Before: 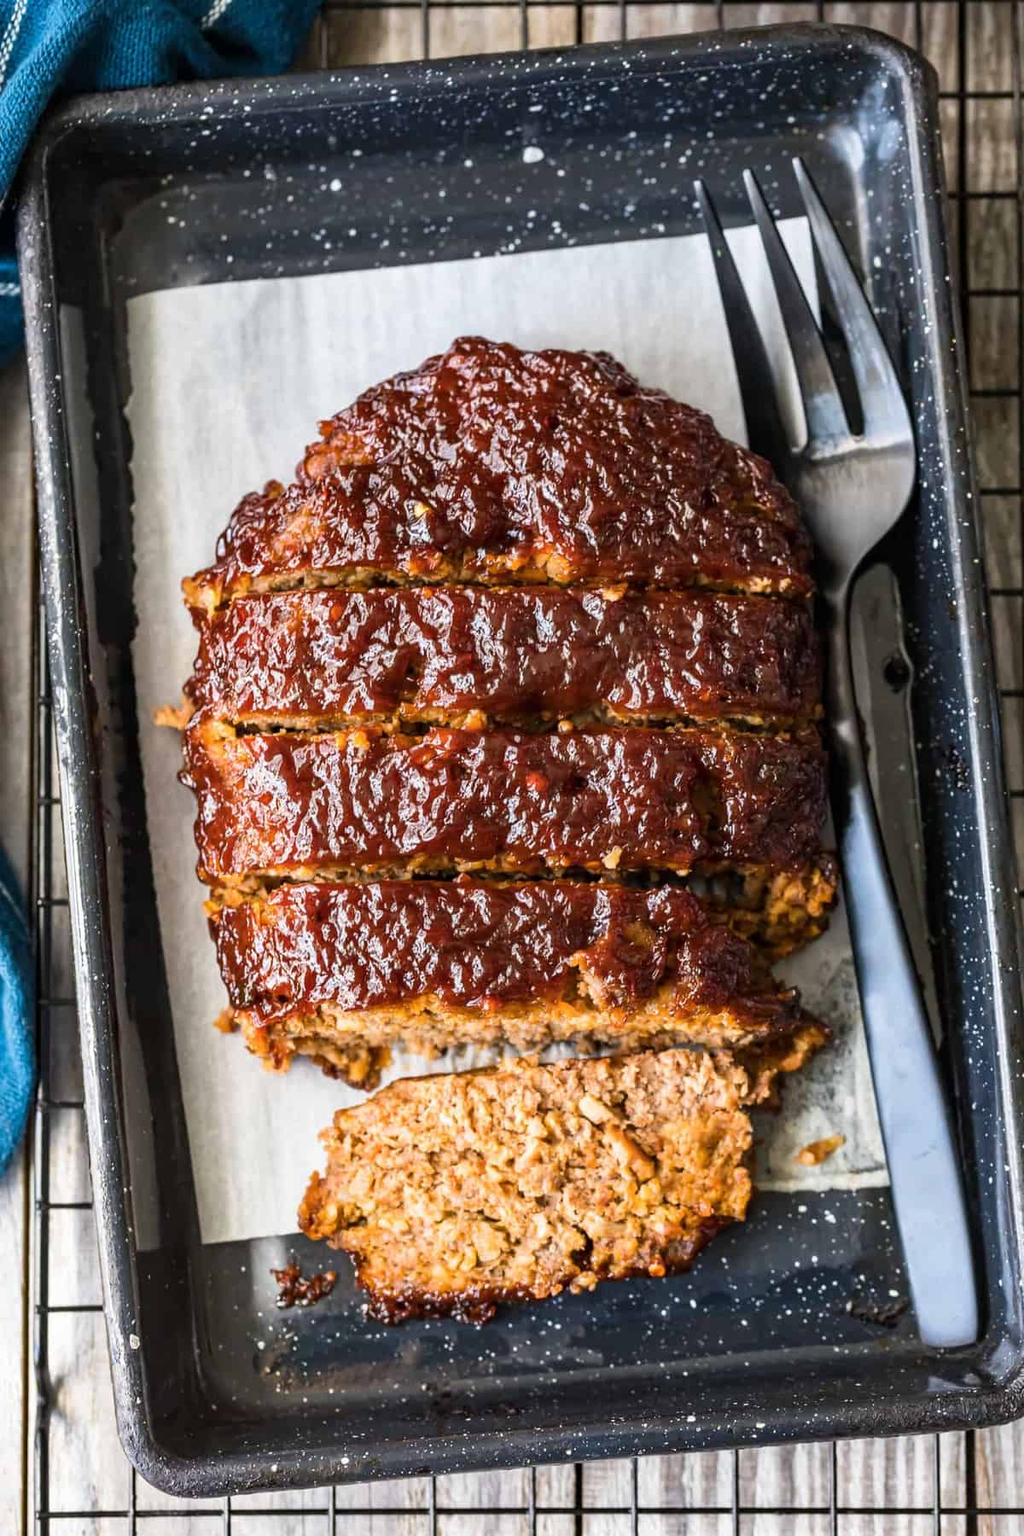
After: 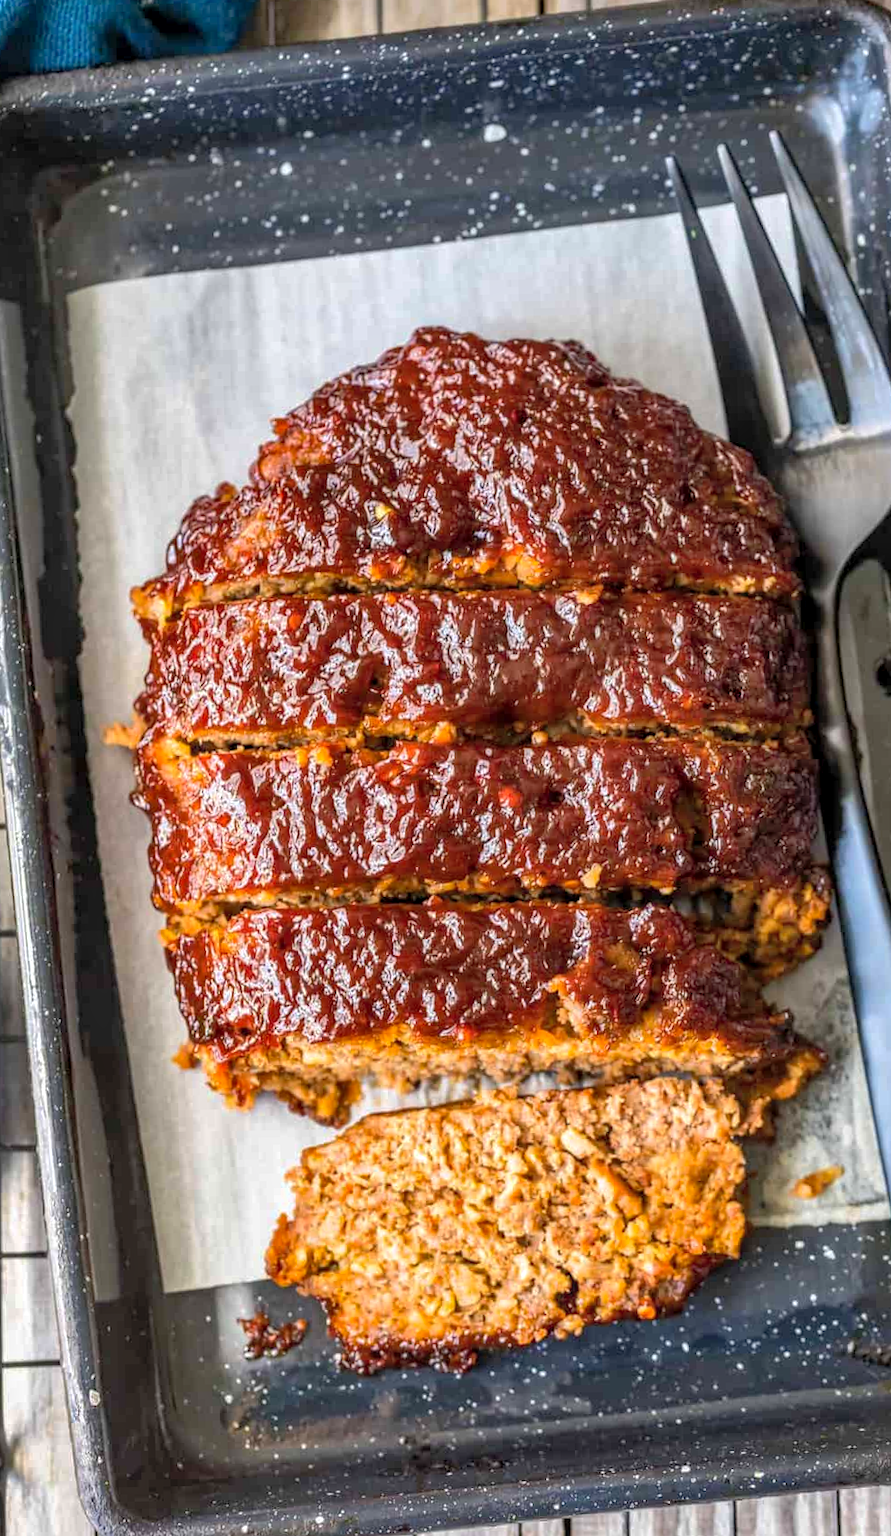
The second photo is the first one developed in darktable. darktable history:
local contrast: on, module defaults
shadows and highlights: on, module defaults
crop and rotate: angle 1°, left 4.281%, top 0.642%, right 11.383%, bottom 2.486%
contrast brightness saturation: contrast 0.07, brightness 0.08, saturation 0.18
